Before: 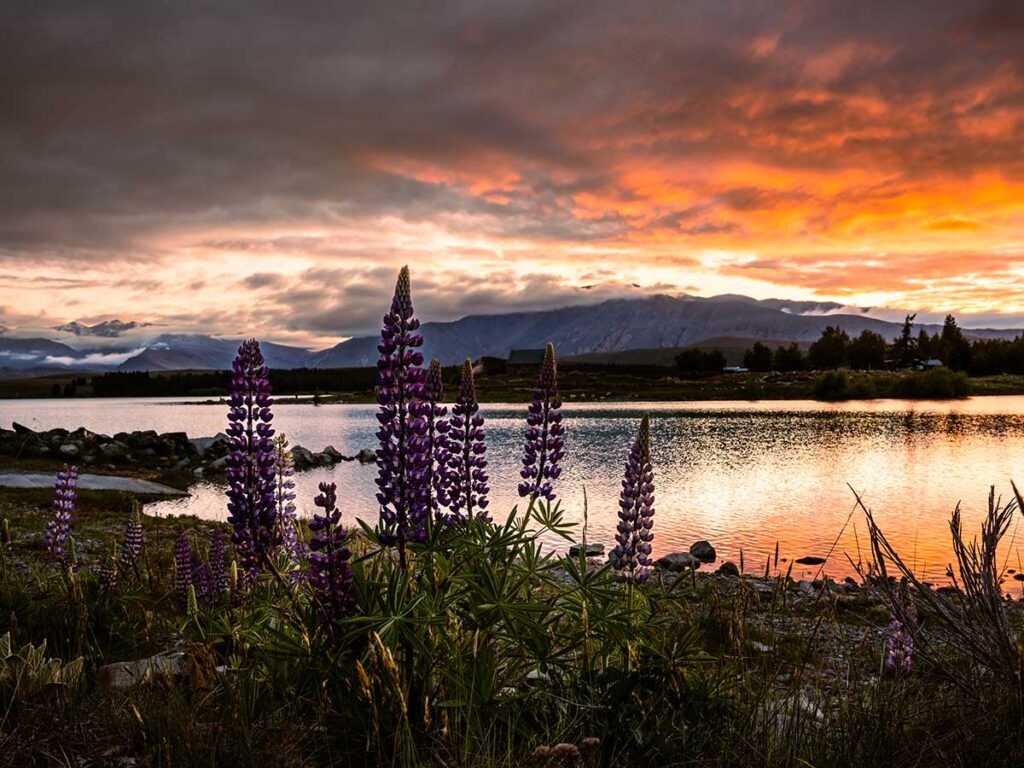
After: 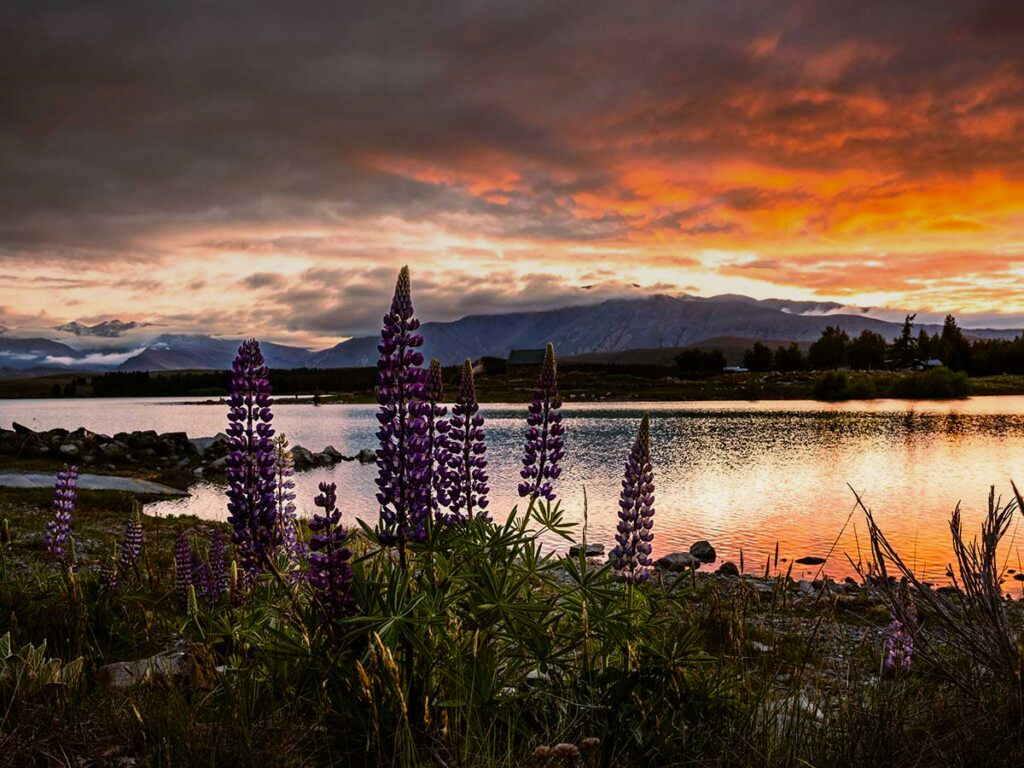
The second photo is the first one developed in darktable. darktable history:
graduated density: on, module defaults
color correction: saturation 1.11
